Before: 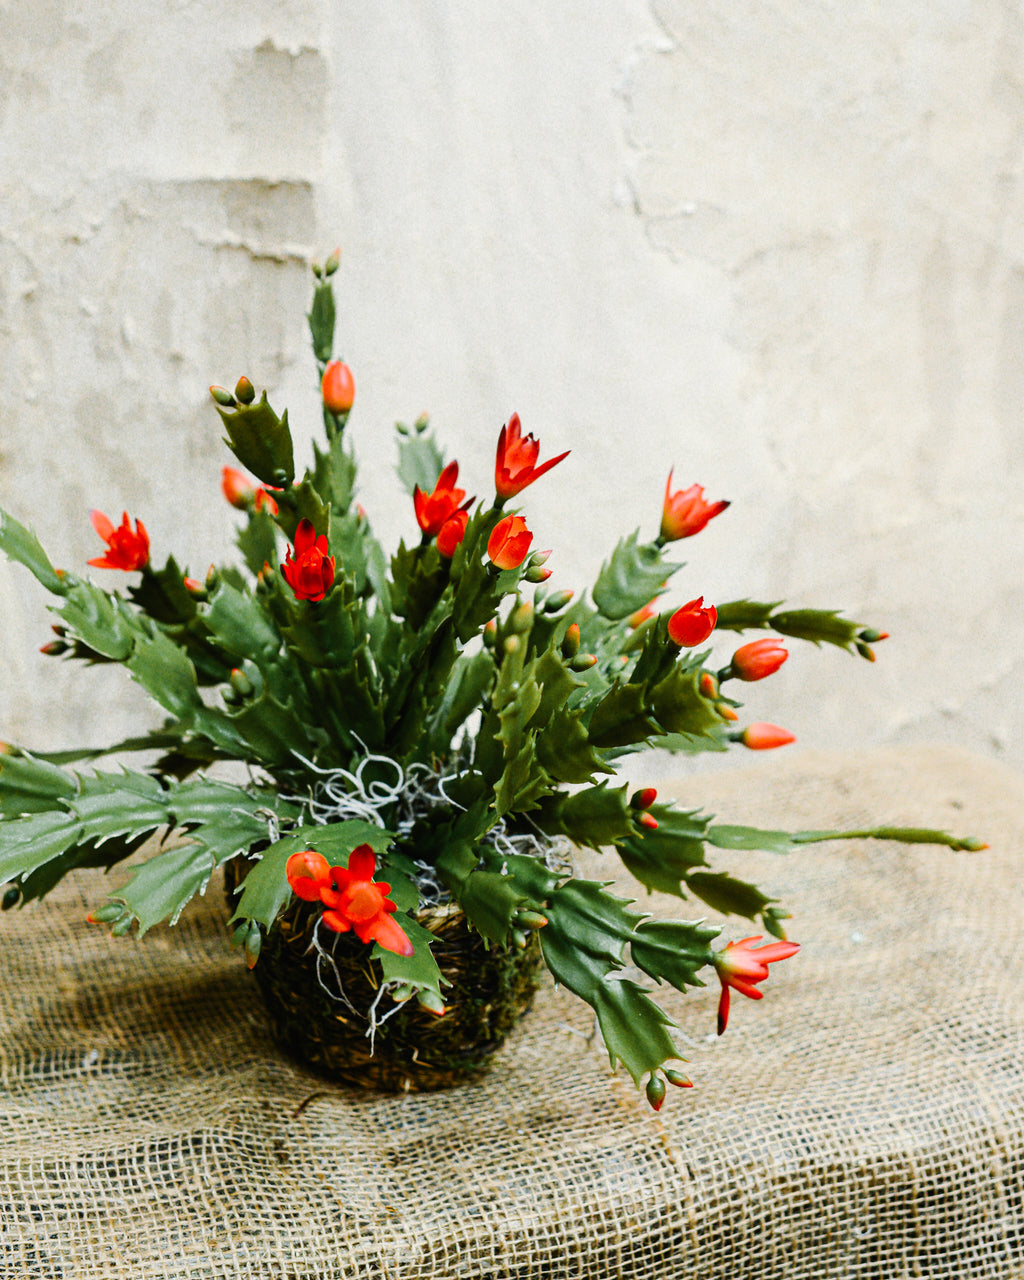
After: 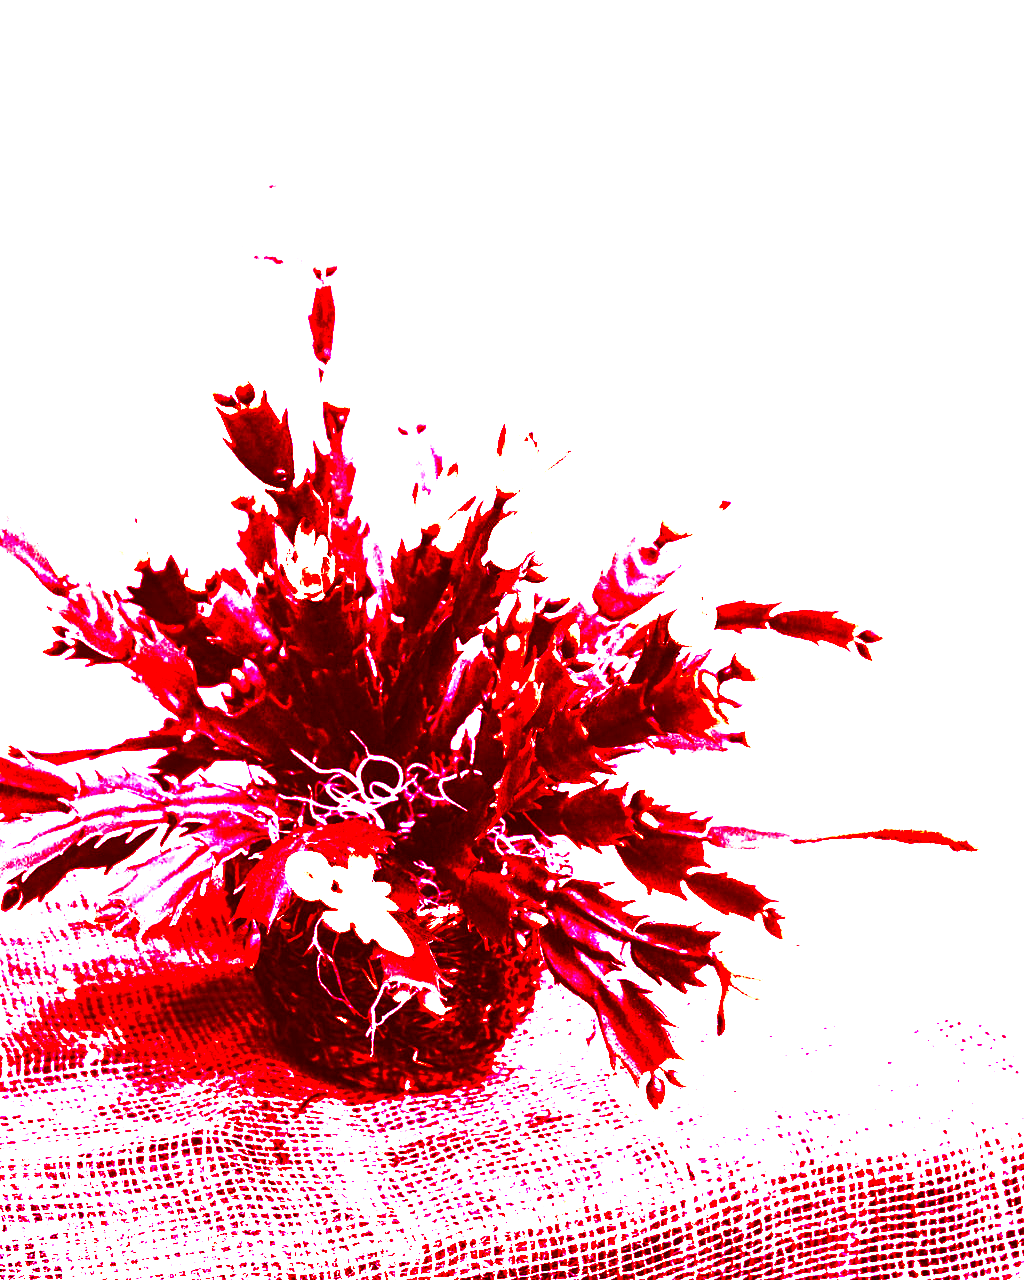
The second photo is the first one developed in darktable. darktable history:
white balance: red 4.26, blue 1.802
contrast brightness saturation: brightness -1, saturation 1
color correction: highlights a* 9.03, highlights b* 8.71, shadows a* 40, shadows b* 40, saturation 0.8
local contrast: mode bilateral grid, contrast 20, coarseness 50, detail 141%, midtone range 0.2
